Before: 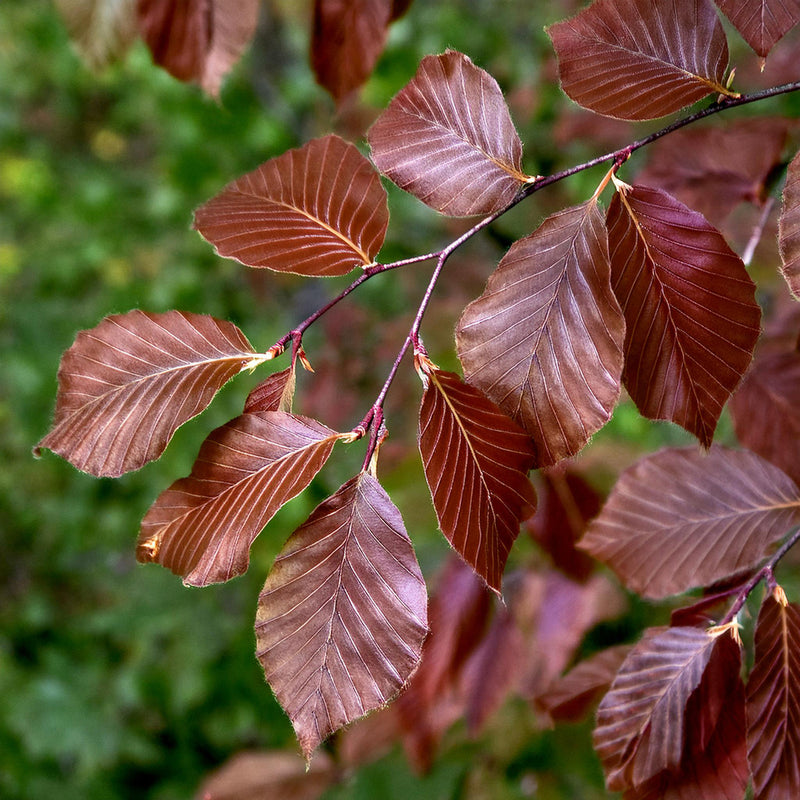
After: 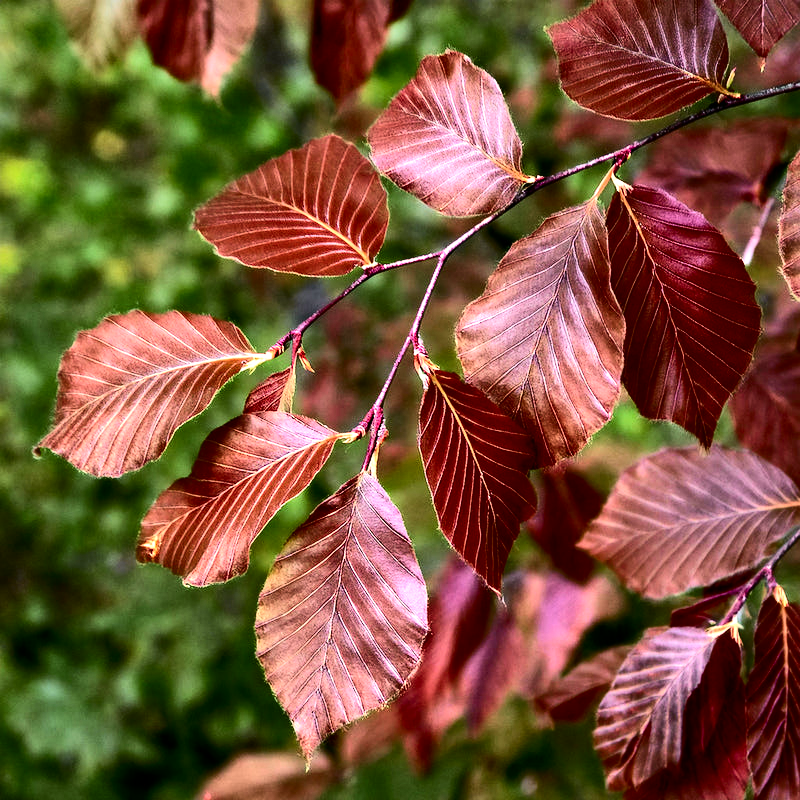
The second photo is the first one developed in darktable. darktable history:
tone equalizer: -8 EV -1.08 EV, -7 EV -1.01 EV, -6 EV -0.867 EV, -5 EV -0.578 EV, -3 EV 0.578 EV, -2 EV 0.867 EV, -1 EV 1.01 EV, +0 EV 1.08 EV, edges refinement/feathering 500, mask exposure compensation -1.57 EV, preserve details no
exposure: exposure 0.131 EV, compensate highlight preservation false
tone curve: curves: ch0 [(0, 0) (0.091, 0.066) (0.184, 0.16) (0.491, 0.519) (0.748, 0.765) (1, 0.919)]; ch1 [(0, 0) (0.179, 0.173) (0.322, 0.32) (0.424, 0.424) (0.502, 0.5) (0.56, 0.575) (0.631, 0.675) (0.777, 0.806) (1, 1)]; ch2 [(0, 0) (0.434, 0.447) (0.497, 0.498) (0.539, 0.566) (0.676, 0.691) (1, 1)], color space Lab, independent channels, preserve colors none
